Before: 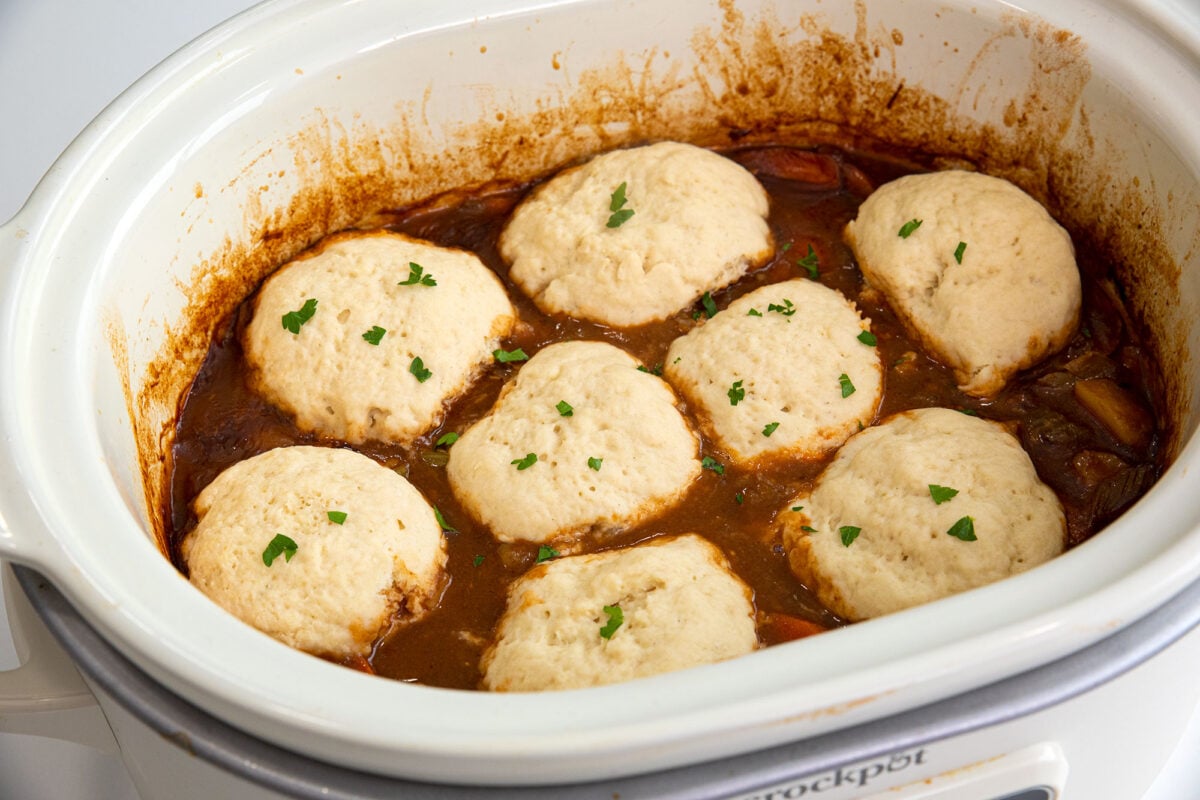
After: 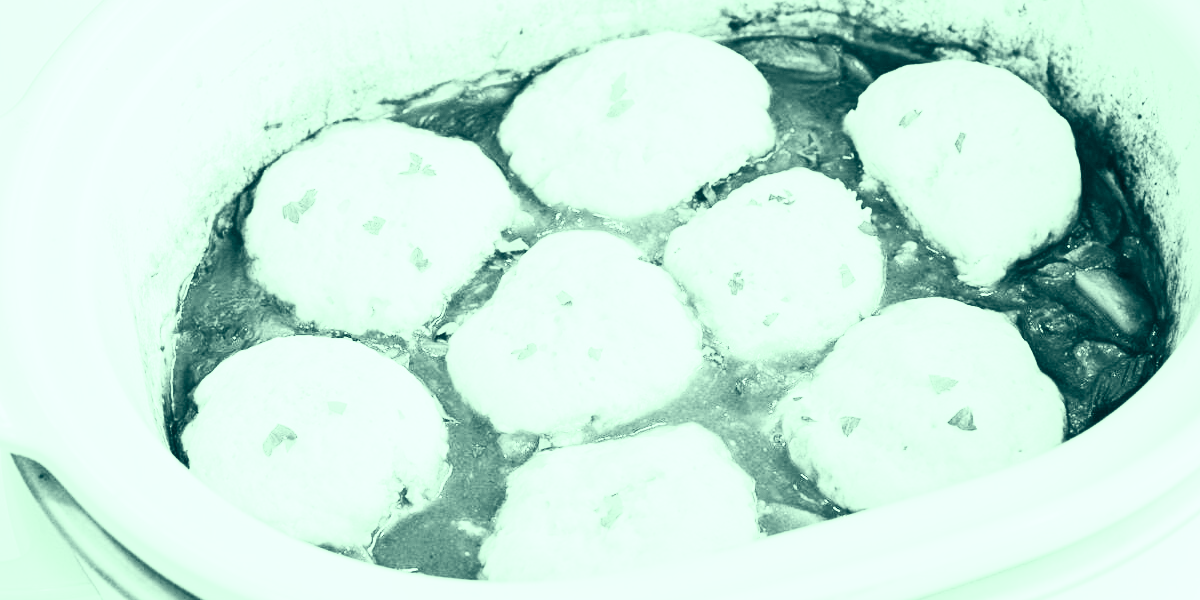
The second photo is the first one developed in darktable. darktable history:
exposure: exposure 2 EV, compensate highlight preservation false
contrast brightness saturation: contrast 0.53, brightness 0.47, saturation -1
color correction: highlights a* -20.08, highlights b* 9.8, shadows a* -20.4, shadows b* -10.76
crop: top 13.819%, bottom 11.169%
